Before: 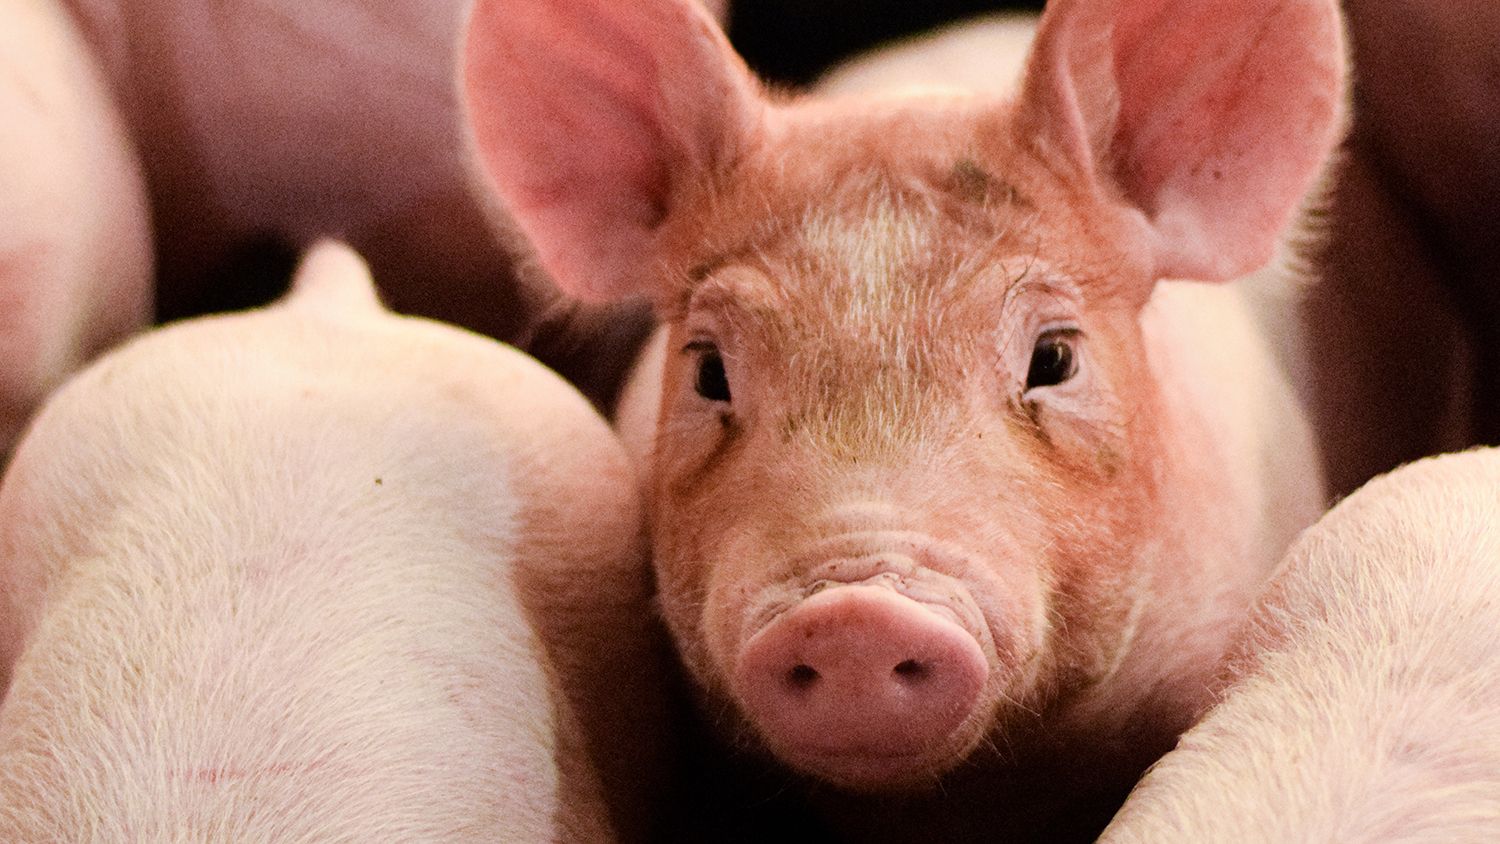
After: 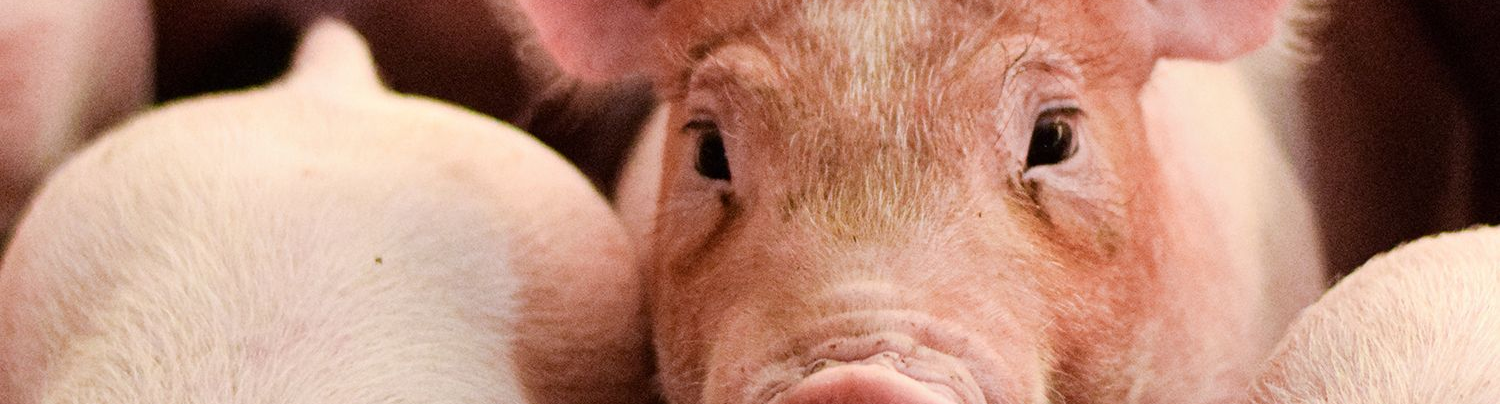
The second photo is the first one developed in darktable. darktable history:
crop and rotate: top 26.217%, bottom 25.833%
